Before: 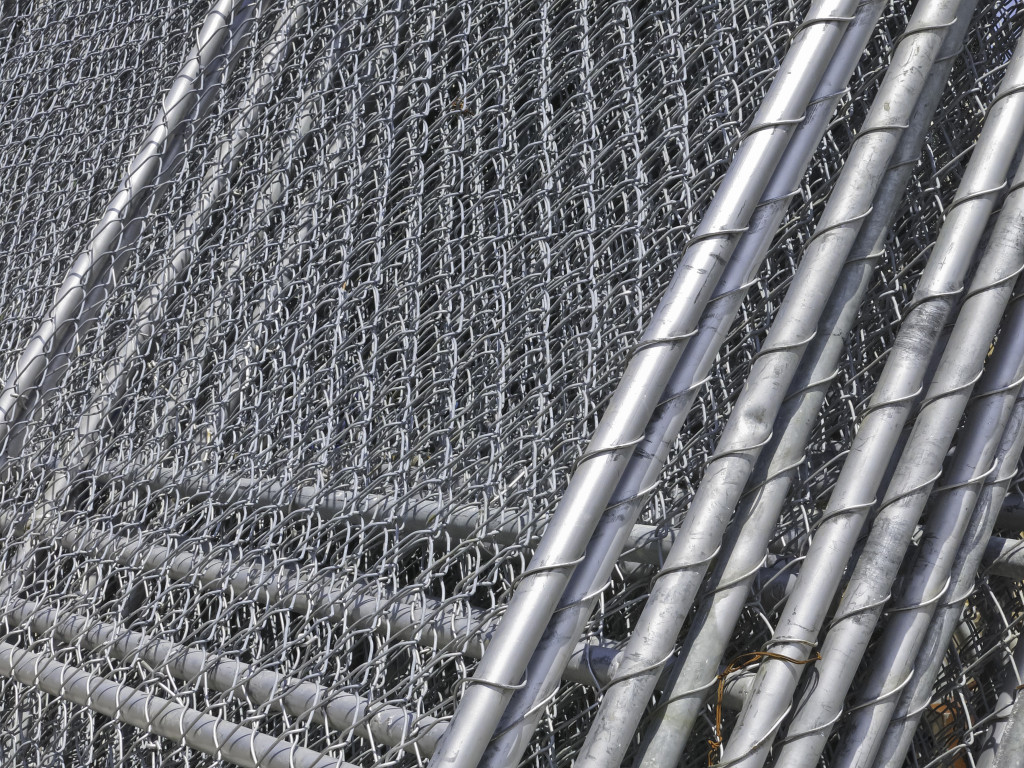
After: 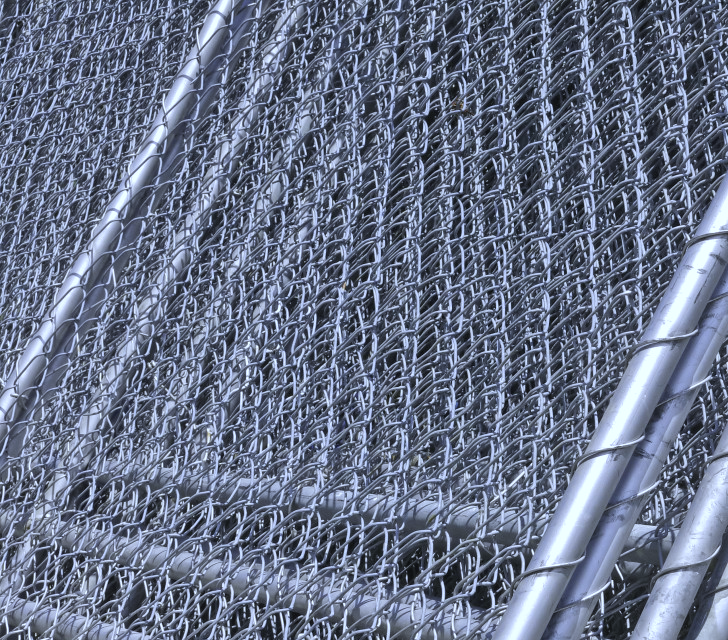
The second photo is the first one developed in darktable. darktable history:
white balance: red 0.948, green 1.02, blue 1.176
crop: right 28.885%, bottom 16.626%
